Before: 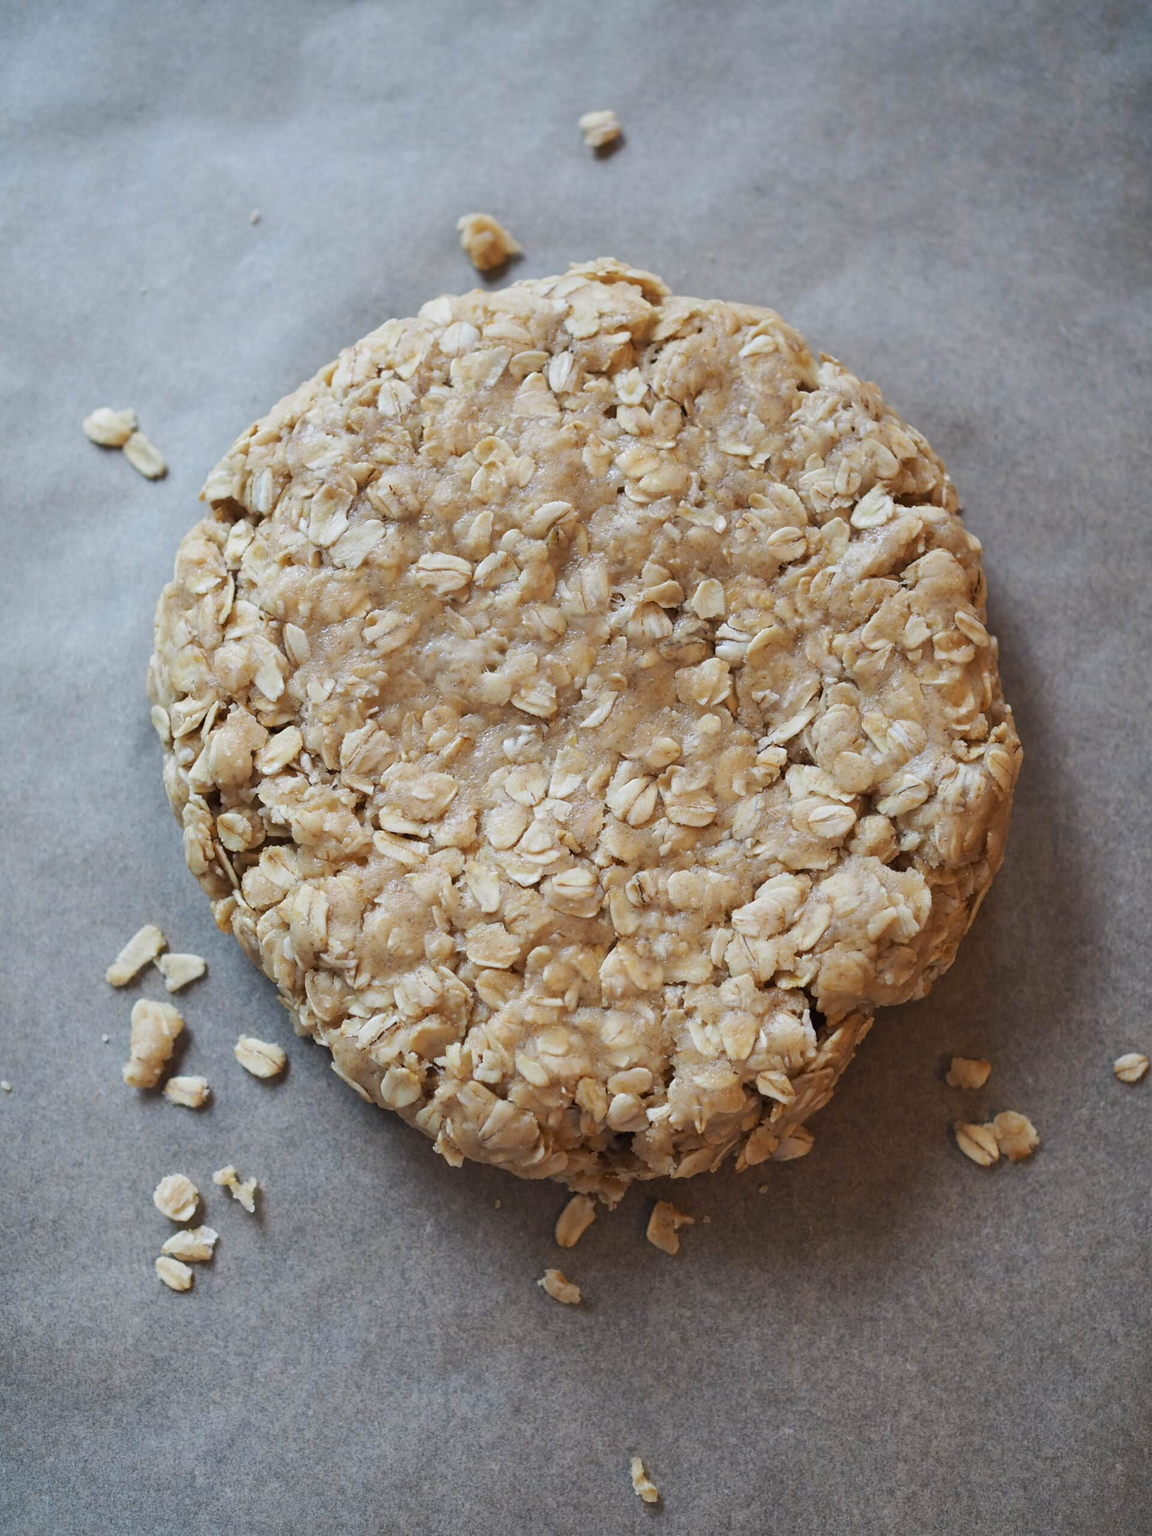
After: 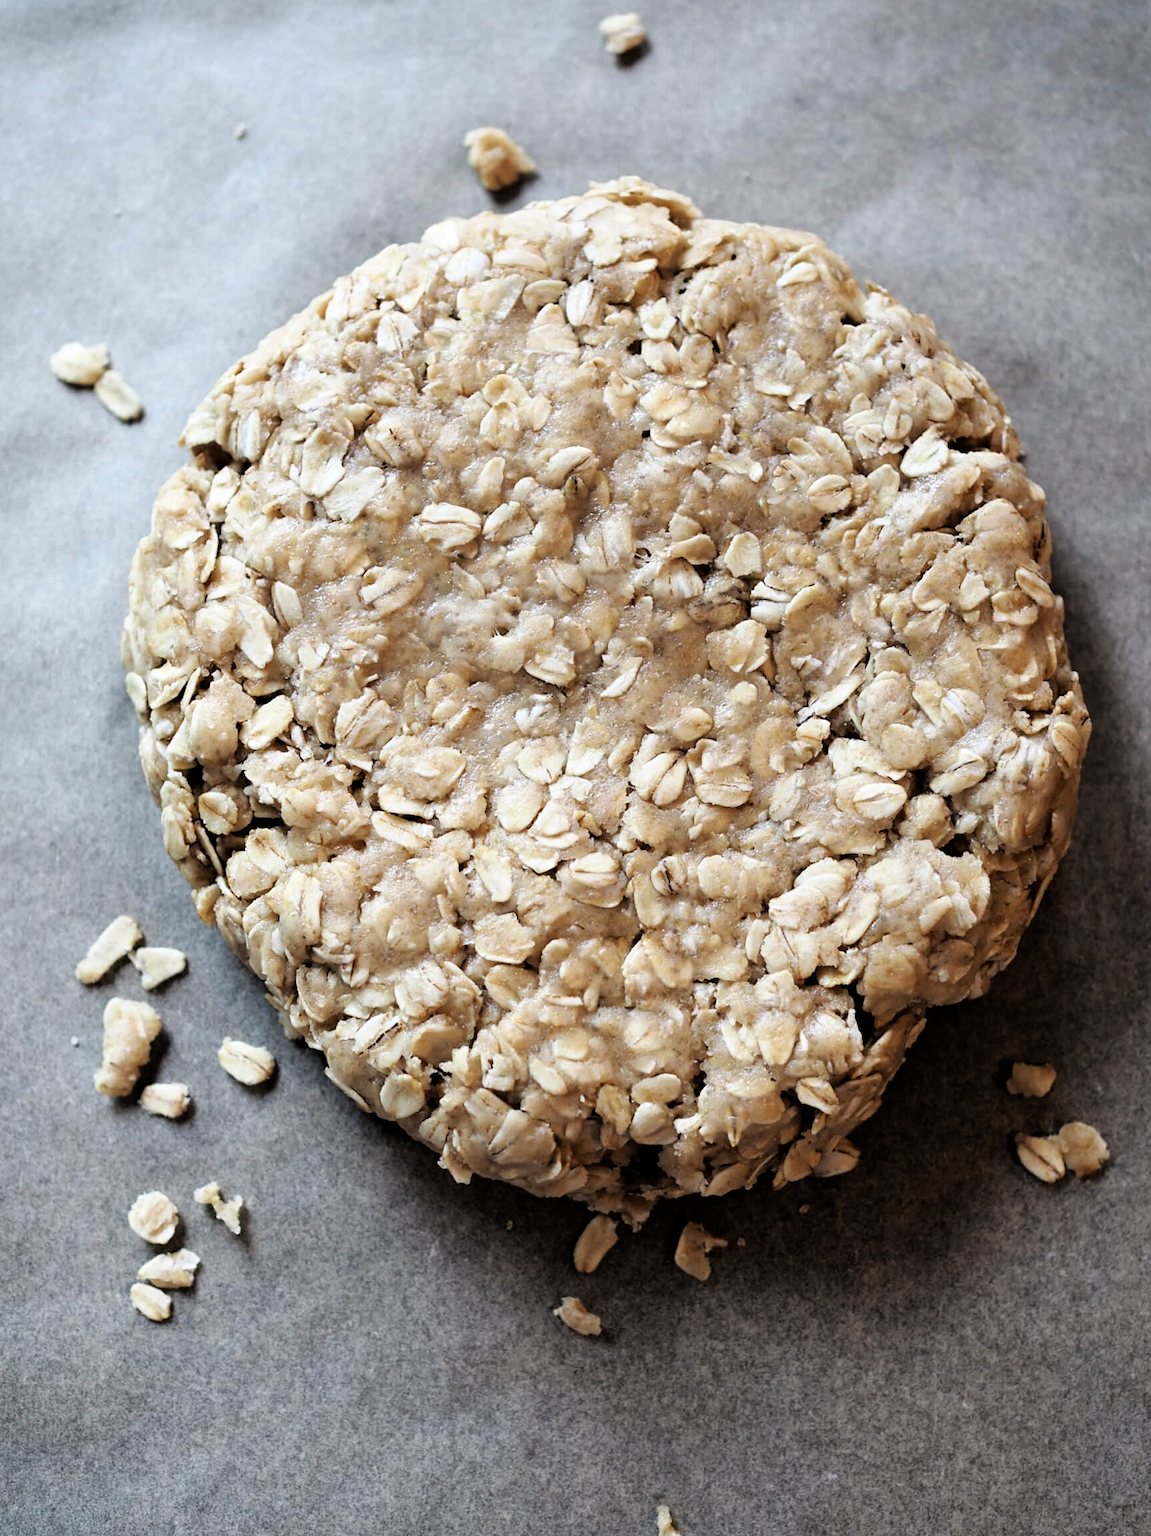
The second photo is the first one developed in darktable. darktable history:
filmic rgb: black relative exposure -3.63 EV, white relative exposure 2.16 EV, hardness 3.62
crop: left 3.305%, top 6.436%, right 6.389%, bottom 3.258%
